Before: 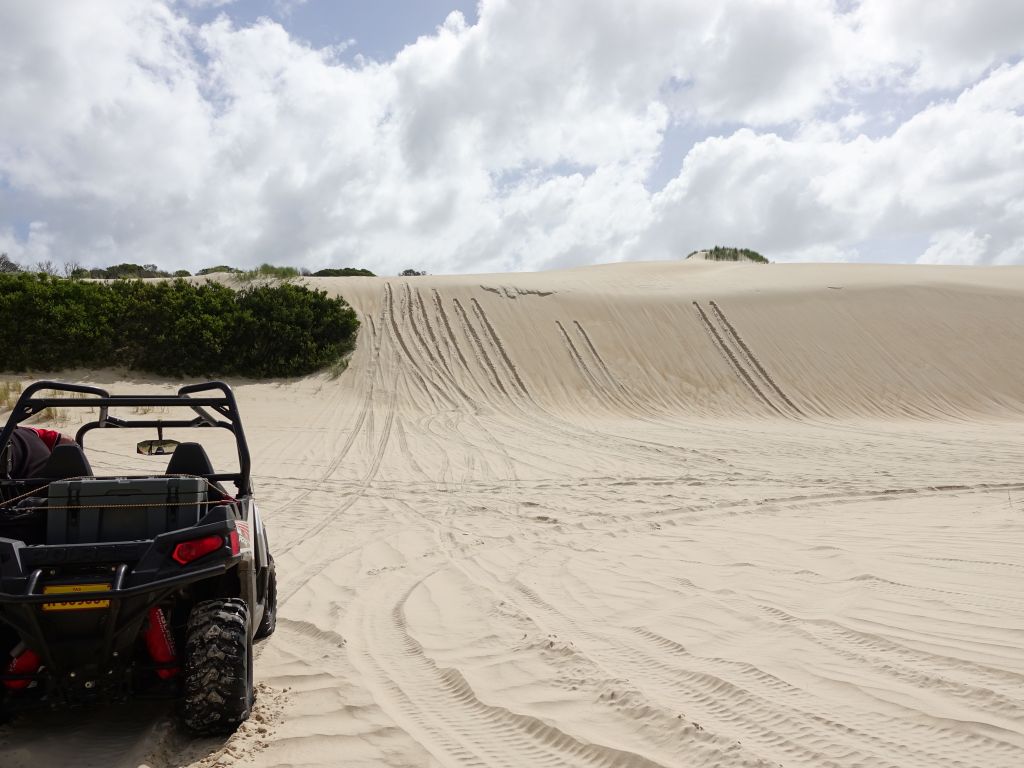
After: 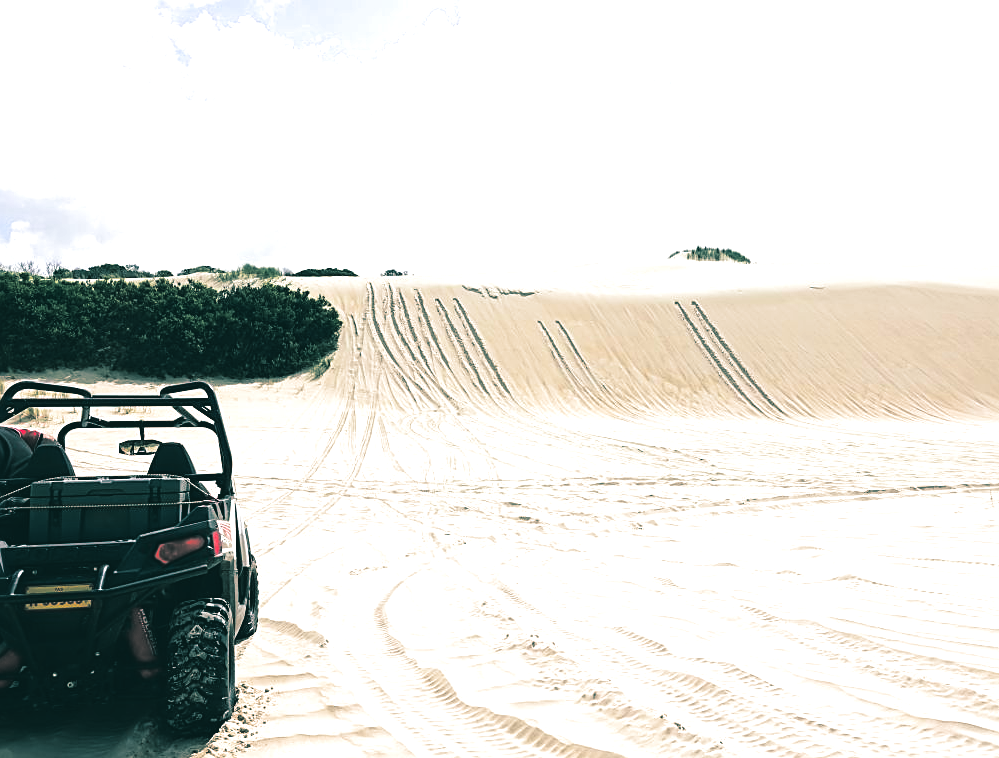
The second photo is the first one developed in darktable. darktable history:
crop and rotate: left 1.774%, right 0.633%, bottom 1.28%
contrast brightness saturation: contrast -0.1, brightness 0.05, saturation 0.08
split-toning: shadows › hue 183.6°, shadows › saturation 0.52, highlights › hue 0°, highlights › saturation 0
exposure: exposure 0.507 EV, compensate highlight preservation false
tone equalizer: -8 EV -0.75 EV, -7 EV -0.7 EV, -6 EV -0.6 EV, -5 EV -0.4 EV, -3 EV 0.4 EV, -2 EV 0.6 EV, -1 EV 0.7 EV, +0 EV 0.75 EV, edges refinement/feathering 500, mask exposure compensation -1.57 EV, preserve details no
base curve: curves: ch0 [(0, 0) (0.297, 0.298) (1, 1)], preserve colors none
sharpen: on, module defaults
